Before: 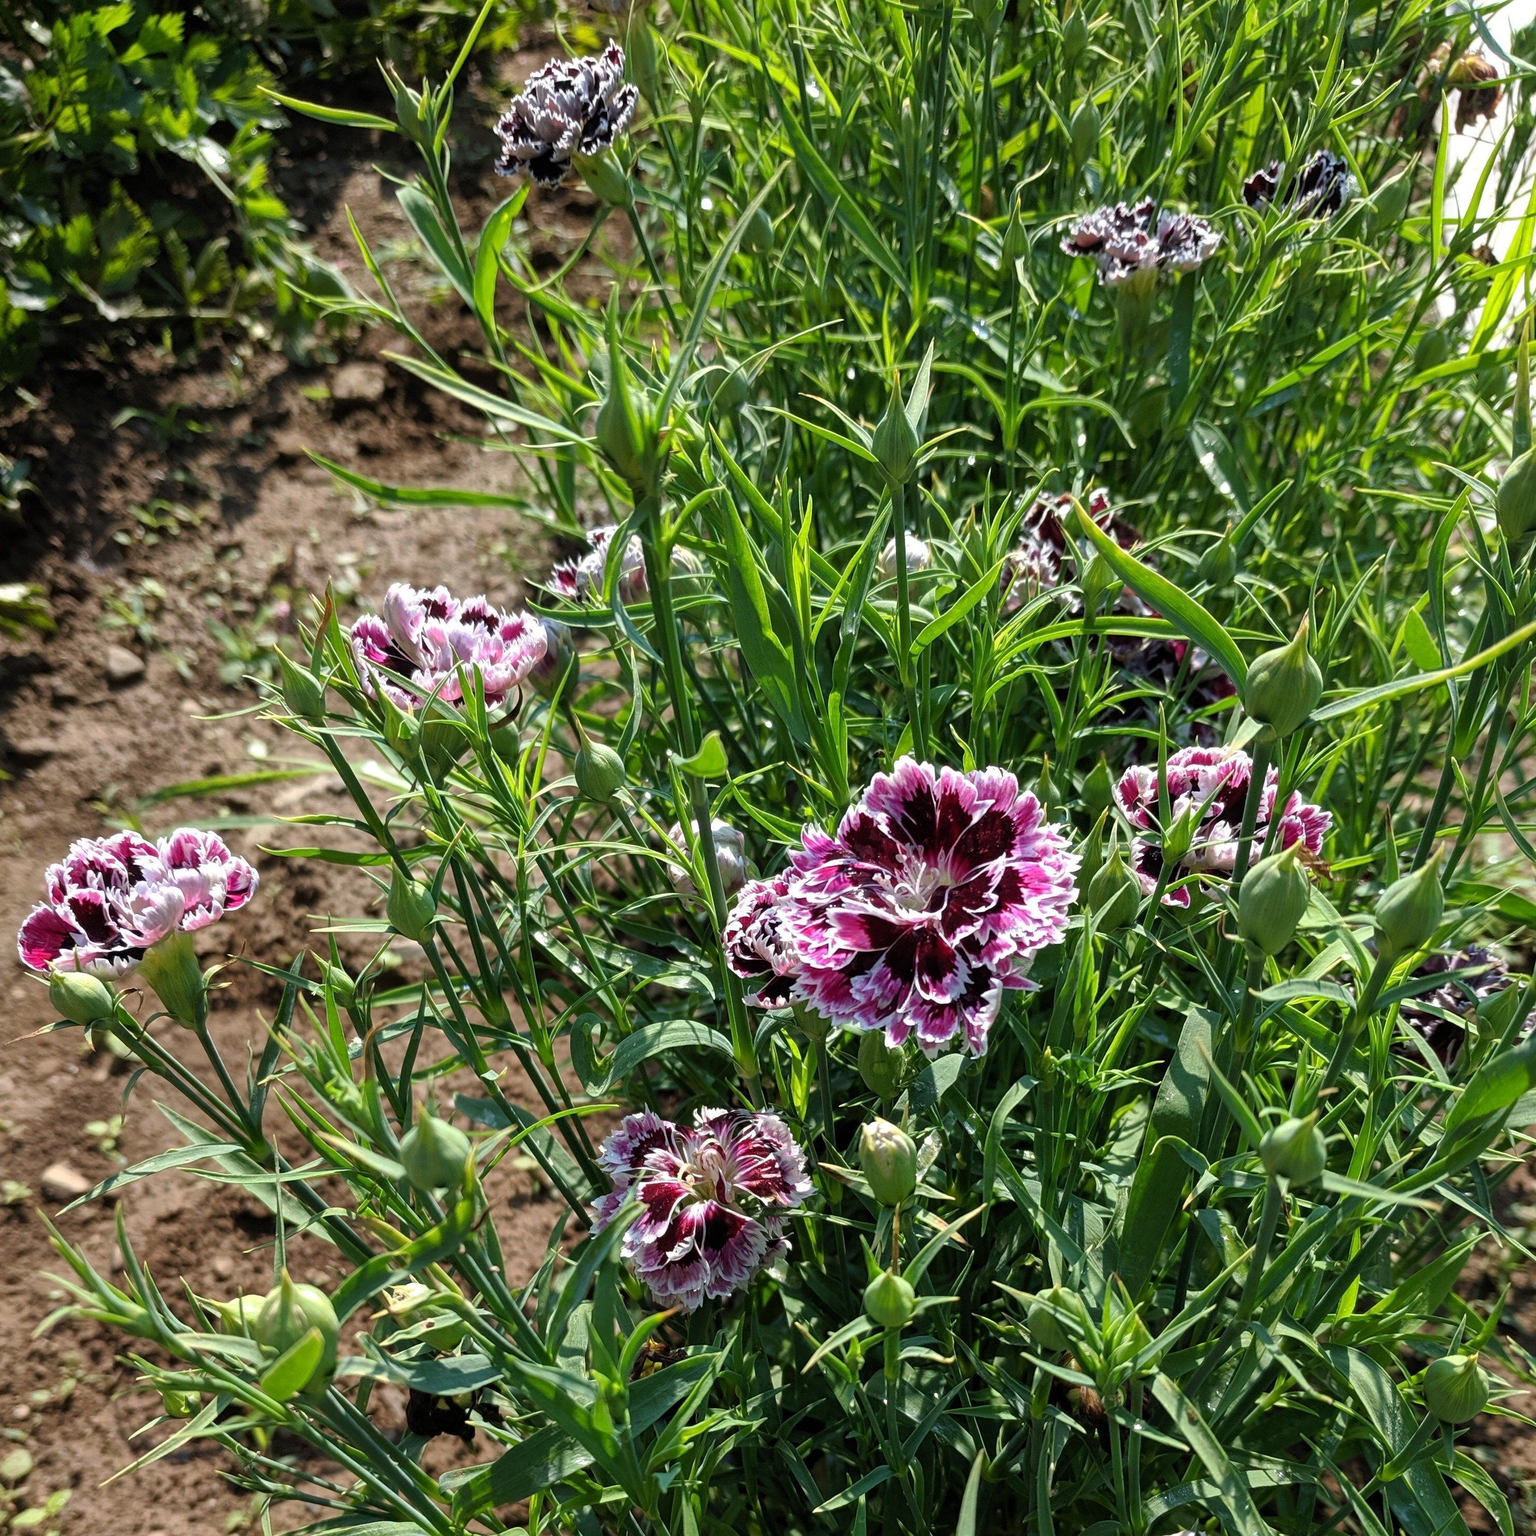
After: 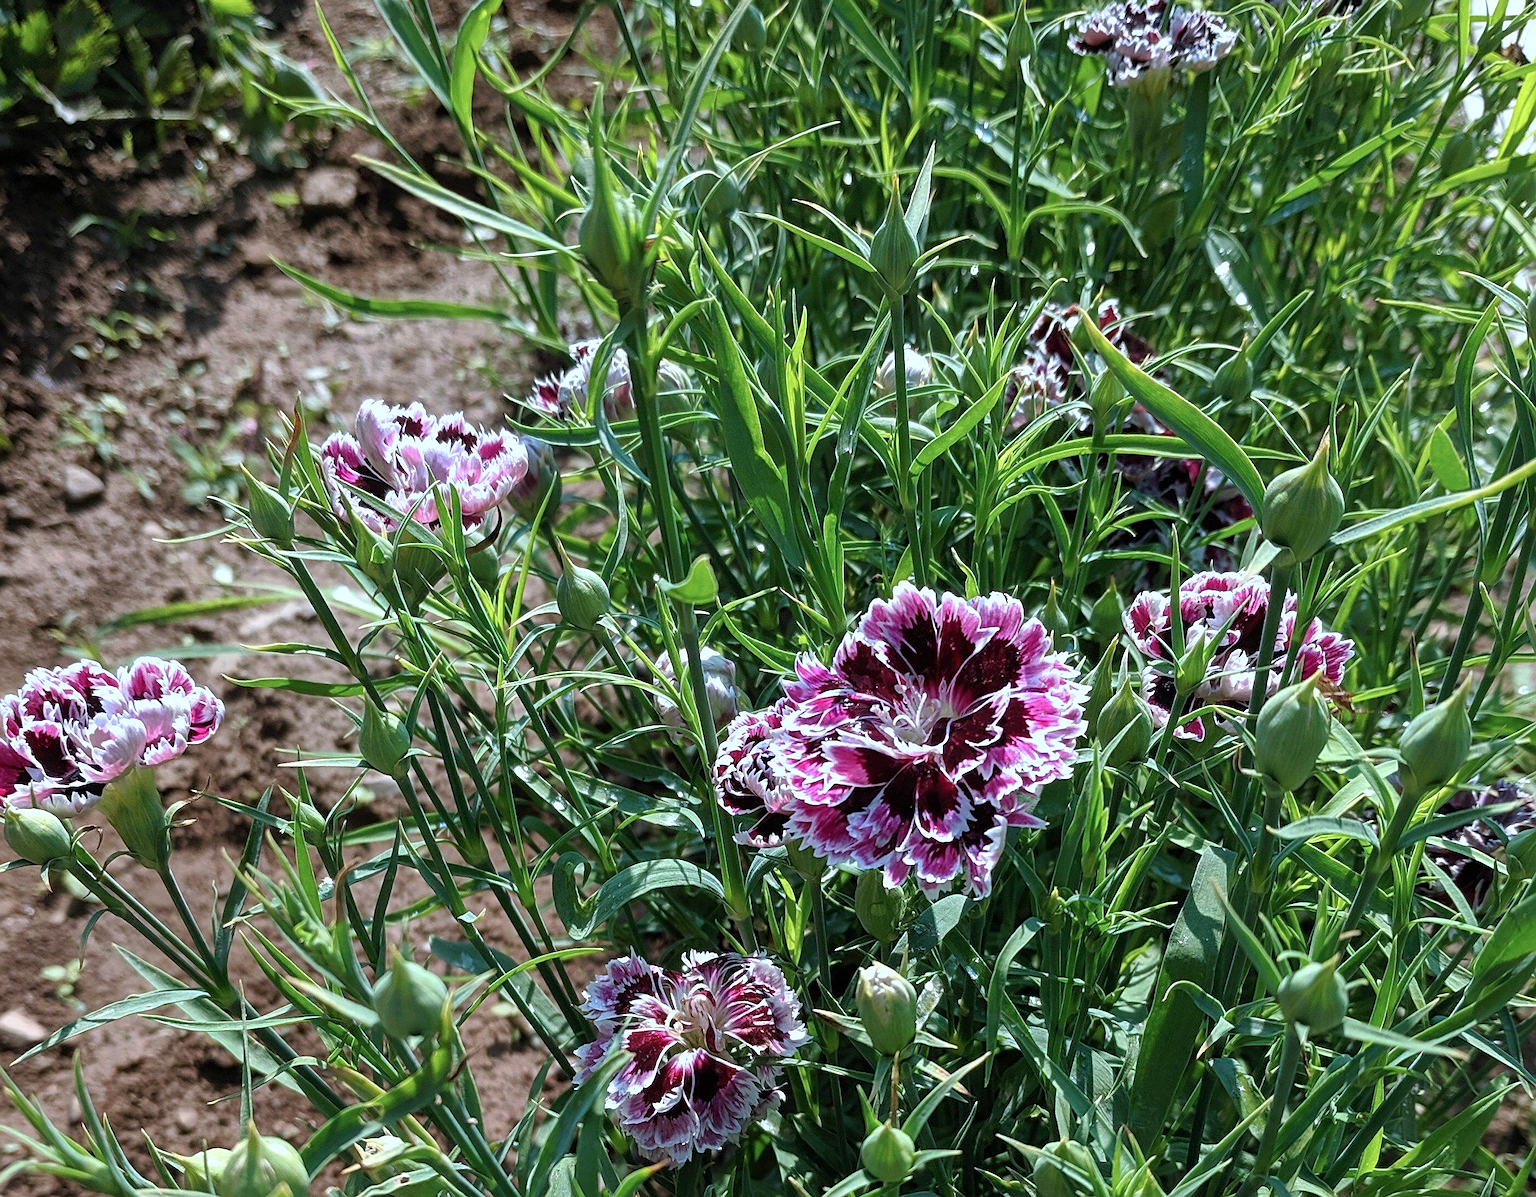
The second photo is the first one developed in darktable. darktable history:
sharpen: on, module defaults
crop and rotate: left 2.991%, top 13.302%, right 1.981%, bottom 12.636%
color correction: highlights a* -2.24, highlights b* -18.1
